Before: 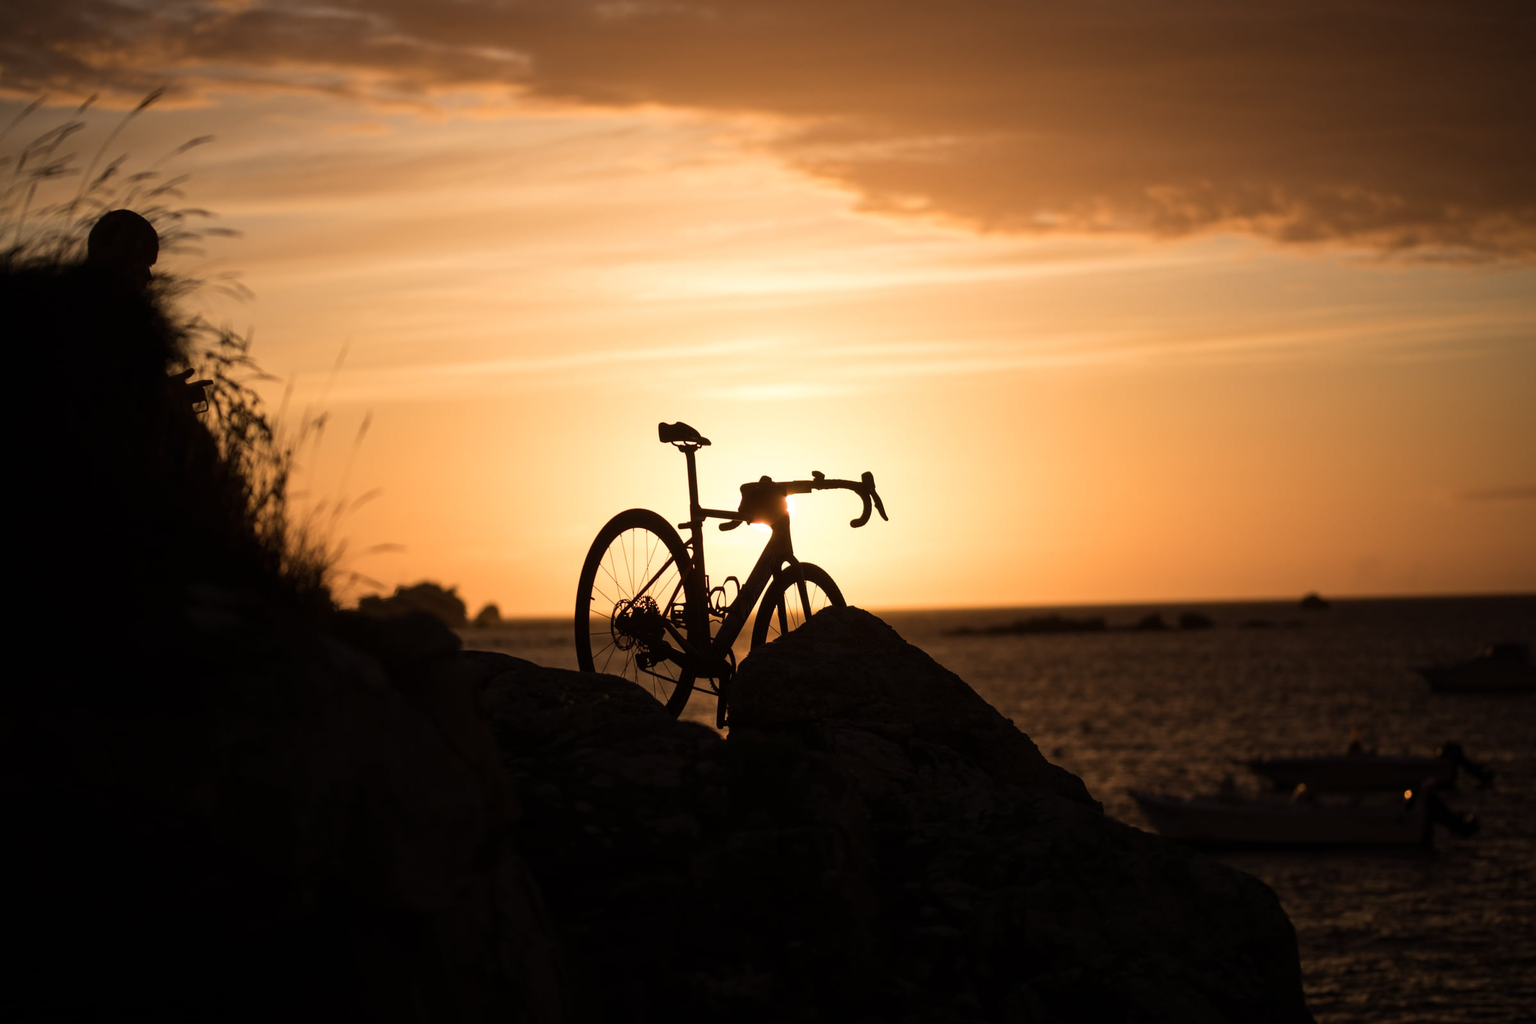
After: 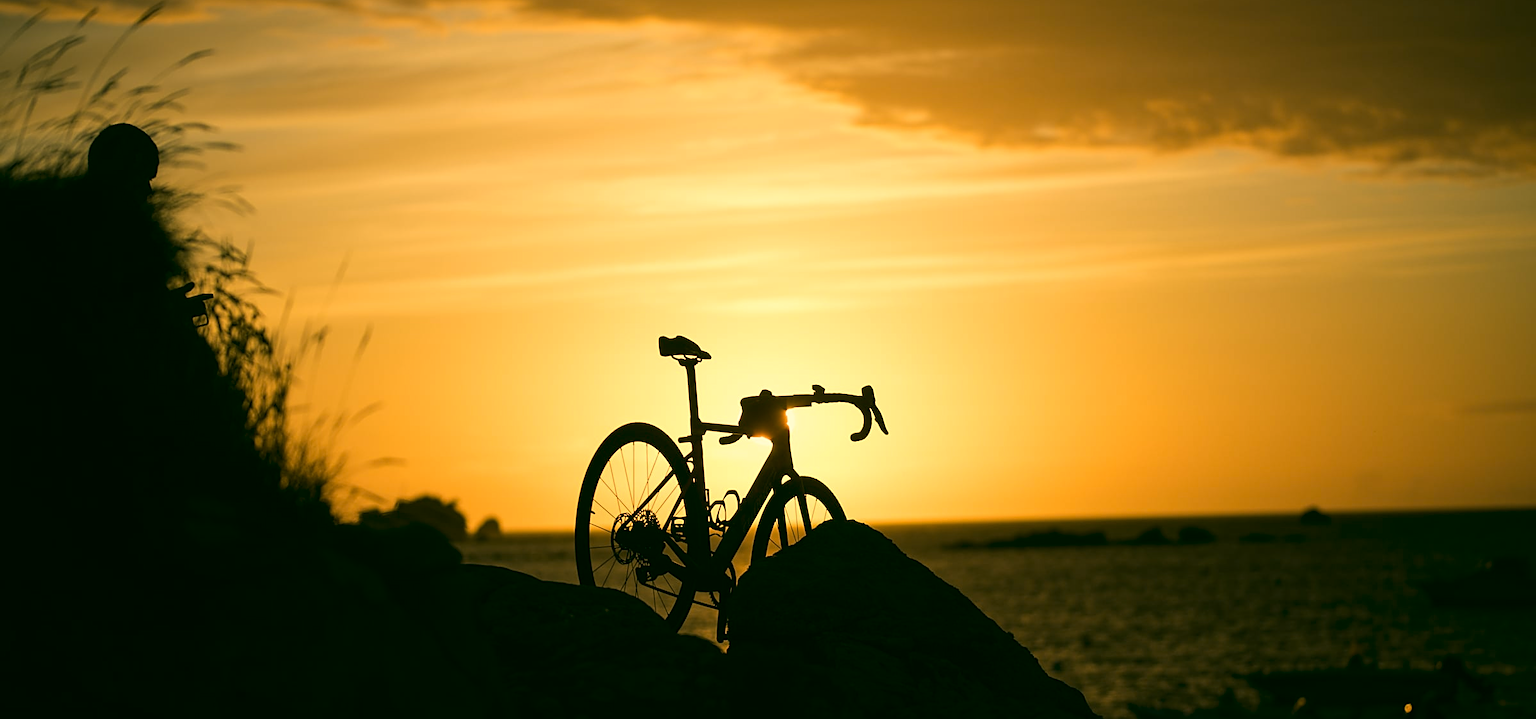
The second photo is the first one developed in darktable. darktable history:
crop and rotate: top 8.472%, bottom 21.23%
color correction: highlights a* 4.75, highlights b* 25.04, shadows a* -16.35, shadows b* 3.72
sharpen: on, module defaults
